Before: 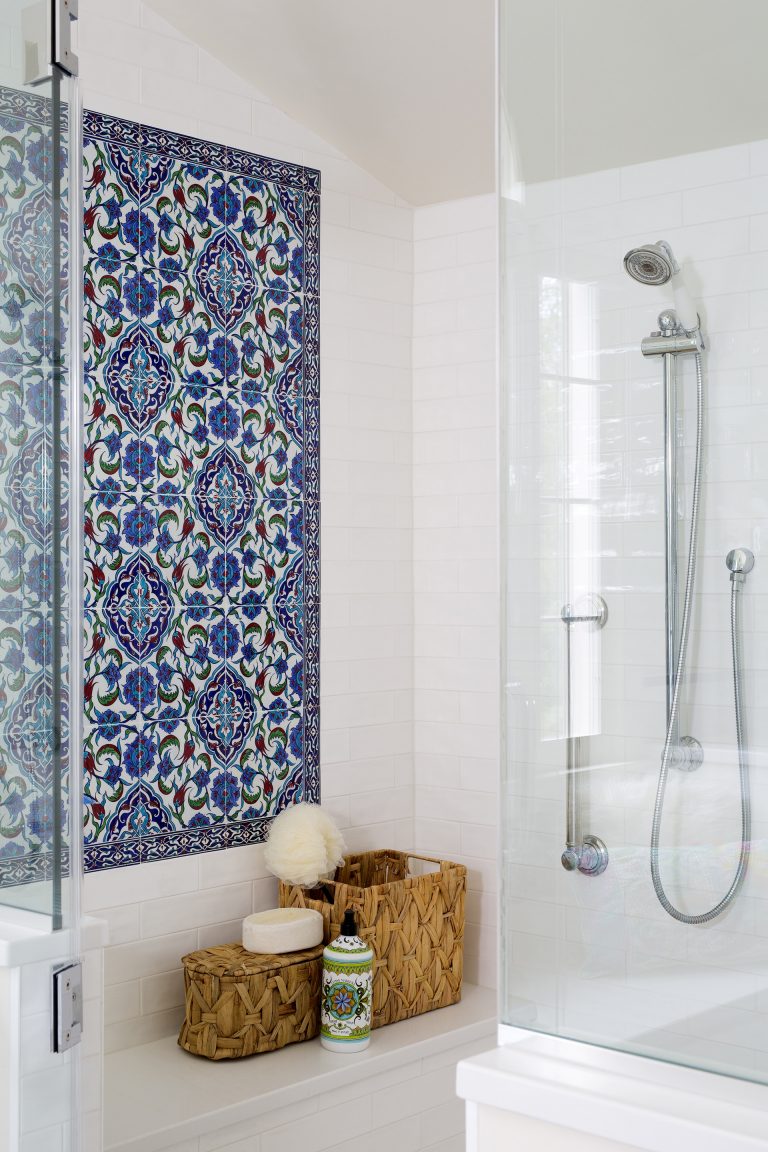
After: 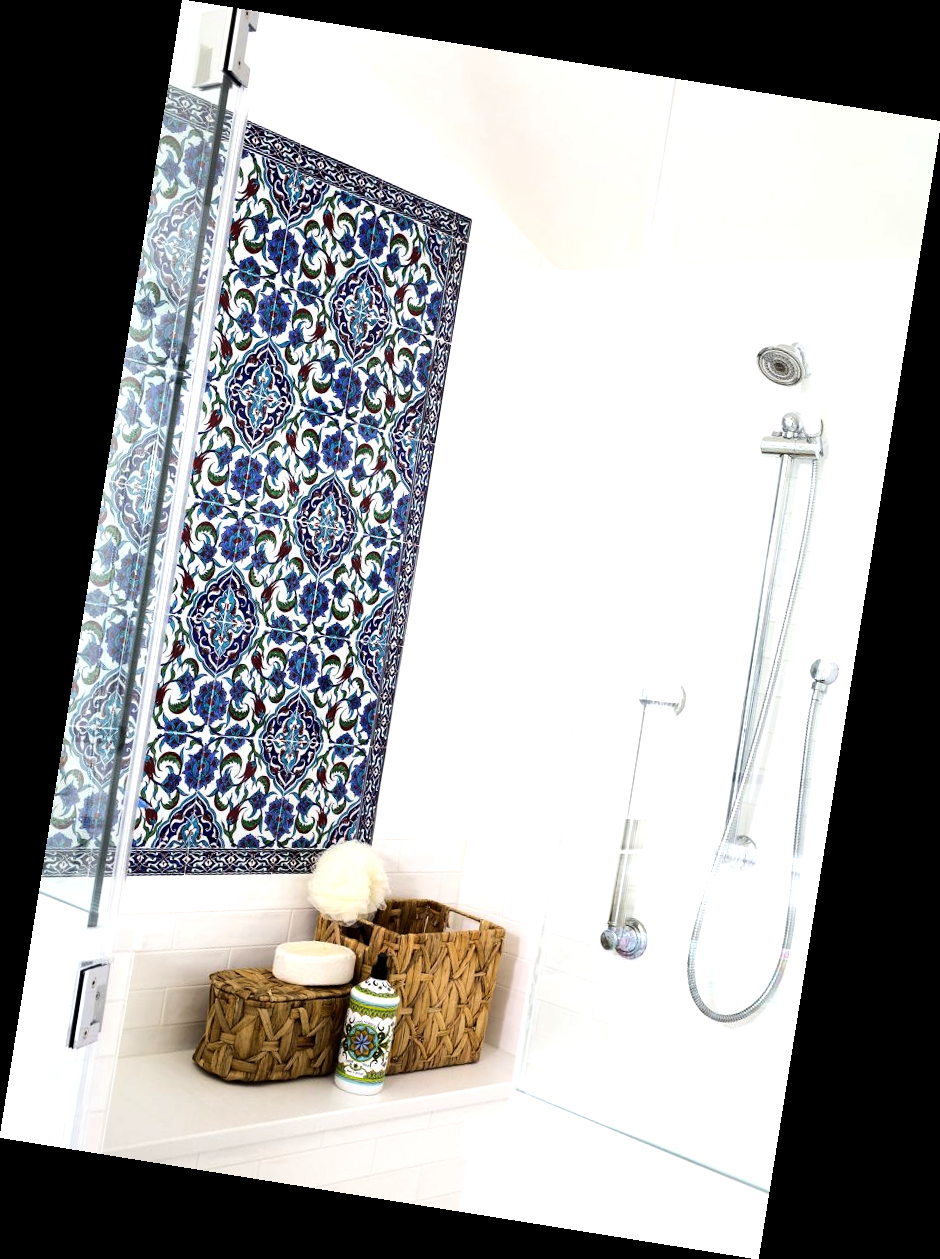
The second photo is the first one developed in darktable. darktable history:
tone equalizer: -8 EV -1.08 EV, -7 EV -1.01 EV, -6 EV -0.867 EV, -5 EV -0.578 EV, -3 EV 0.578 EV, -2 EV 0.867 EV, -1 EV 1.01 EV, +0 EV 1.08 EV, edges refinement/feathering 500, mask exposure compensation -1.57 EV, preserve details no
rotate and perspective: rotation 9.12°, automatic cropping off
